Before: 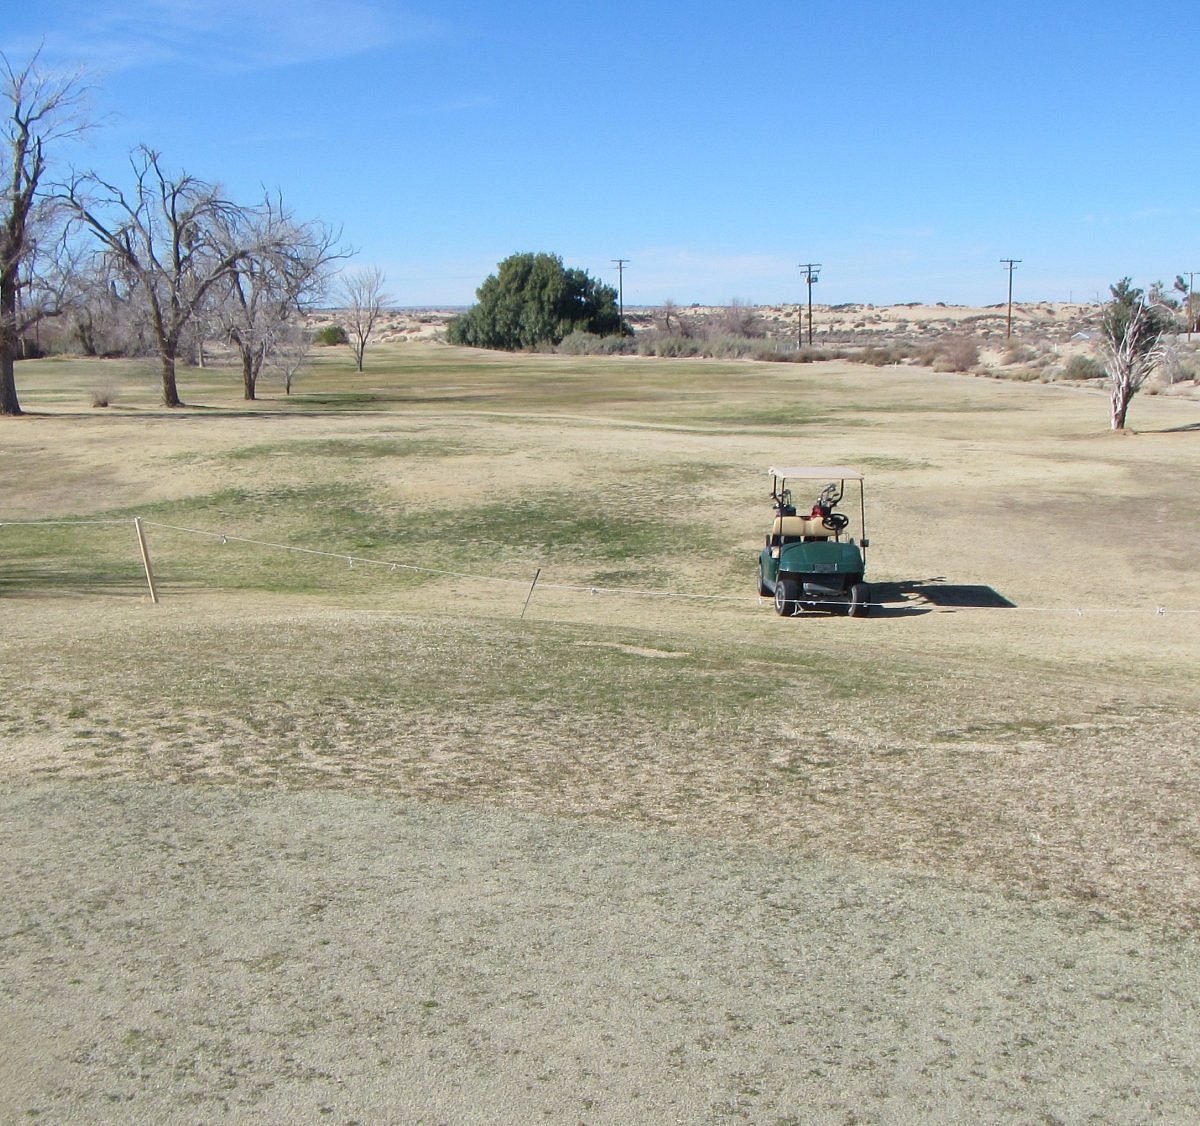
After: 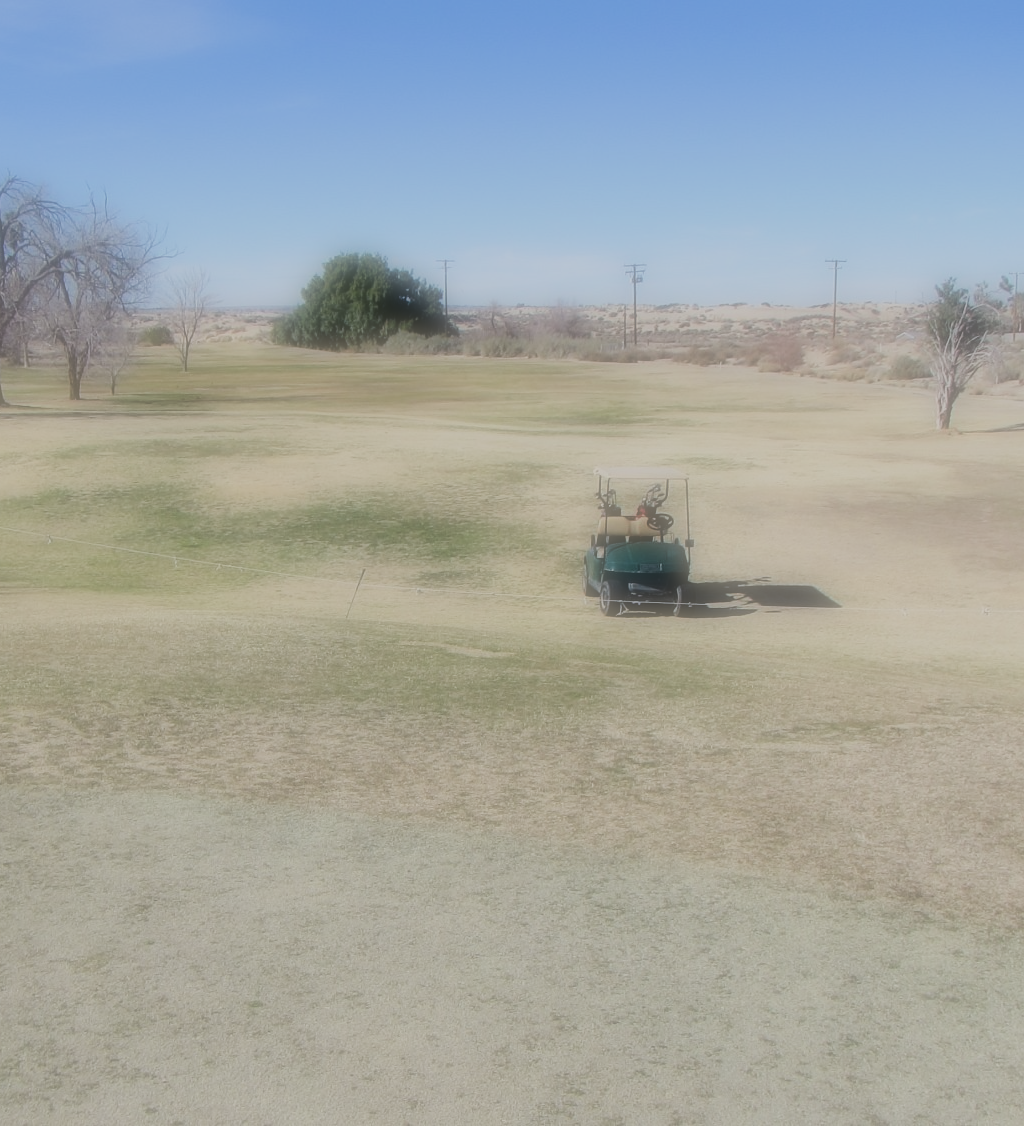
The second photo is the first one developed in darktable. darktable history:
crop and rotate: left 14.584%
soften: on, module defaults
filmic rgb: black relative exposure -6.98 EV, white relative exposure 5.63 EV, hardness 2.86
